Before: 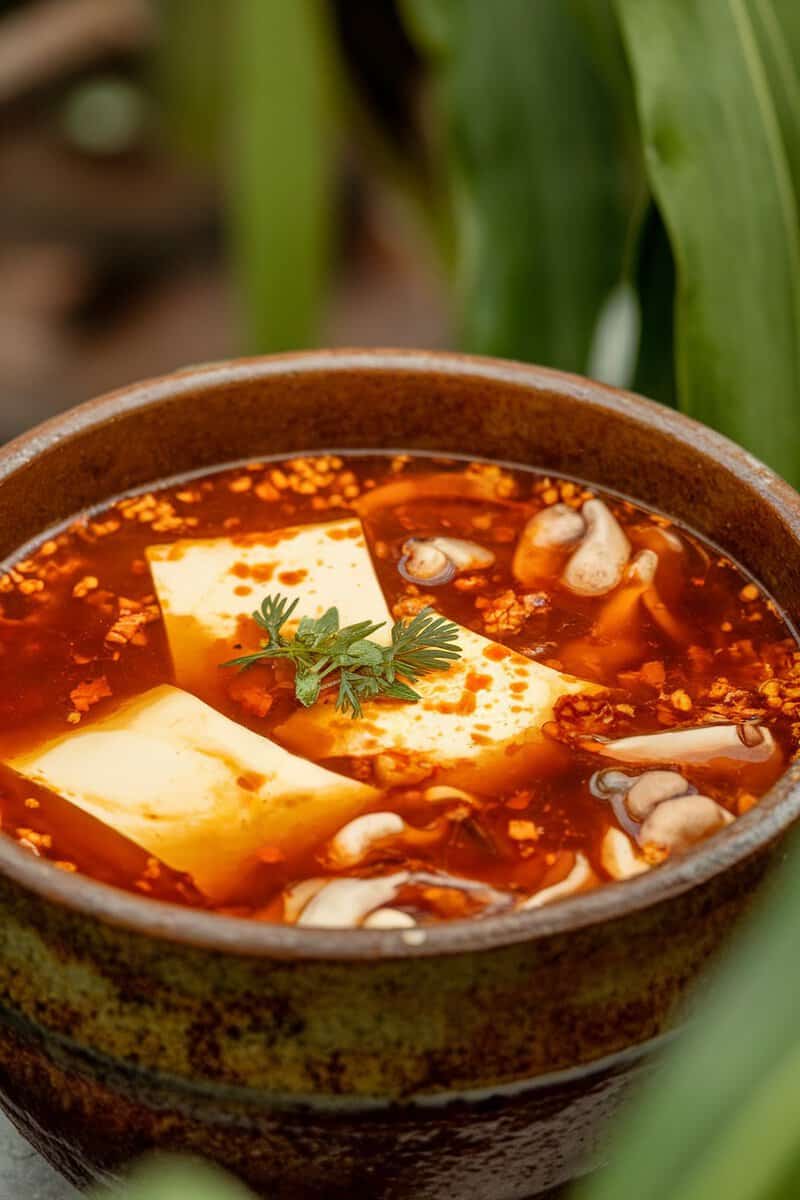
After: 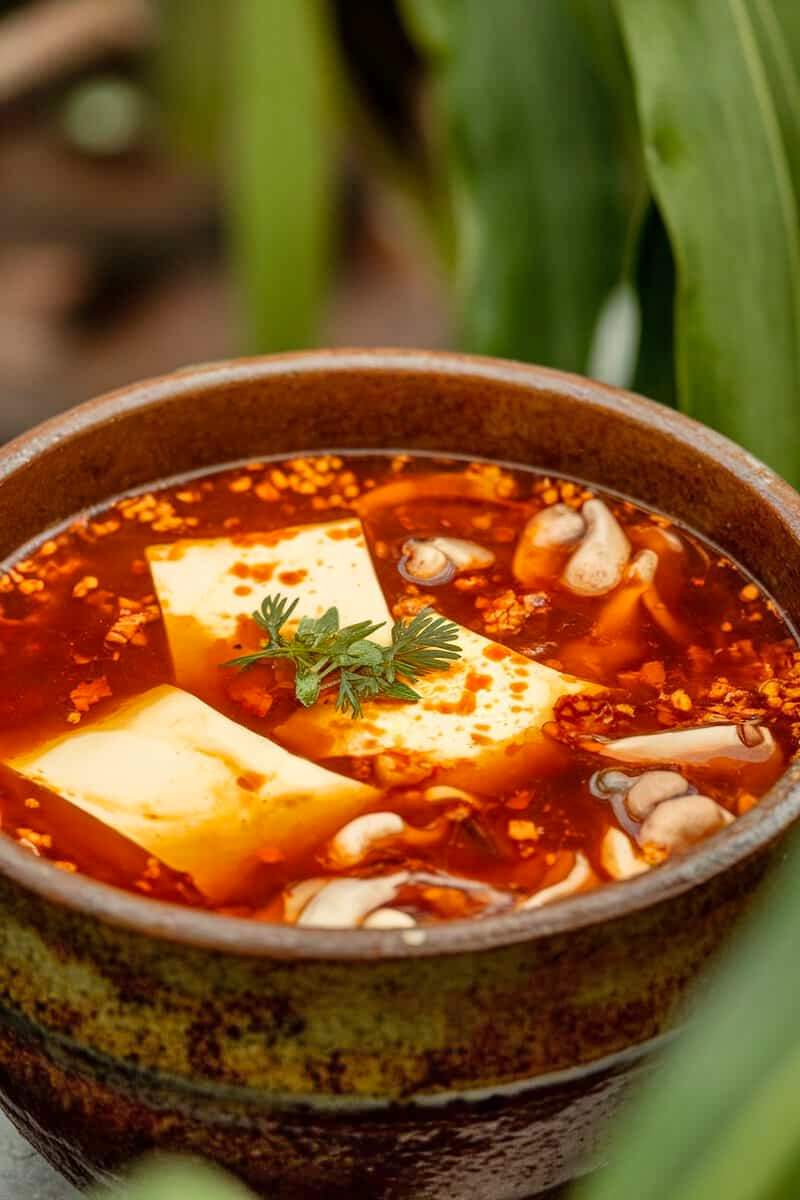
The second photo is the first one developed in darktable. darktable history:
shadows and highlights: white point adjustment 1, soften with gaussian
contrast brightness saturation: contrast 0.04, saturation 0.07
